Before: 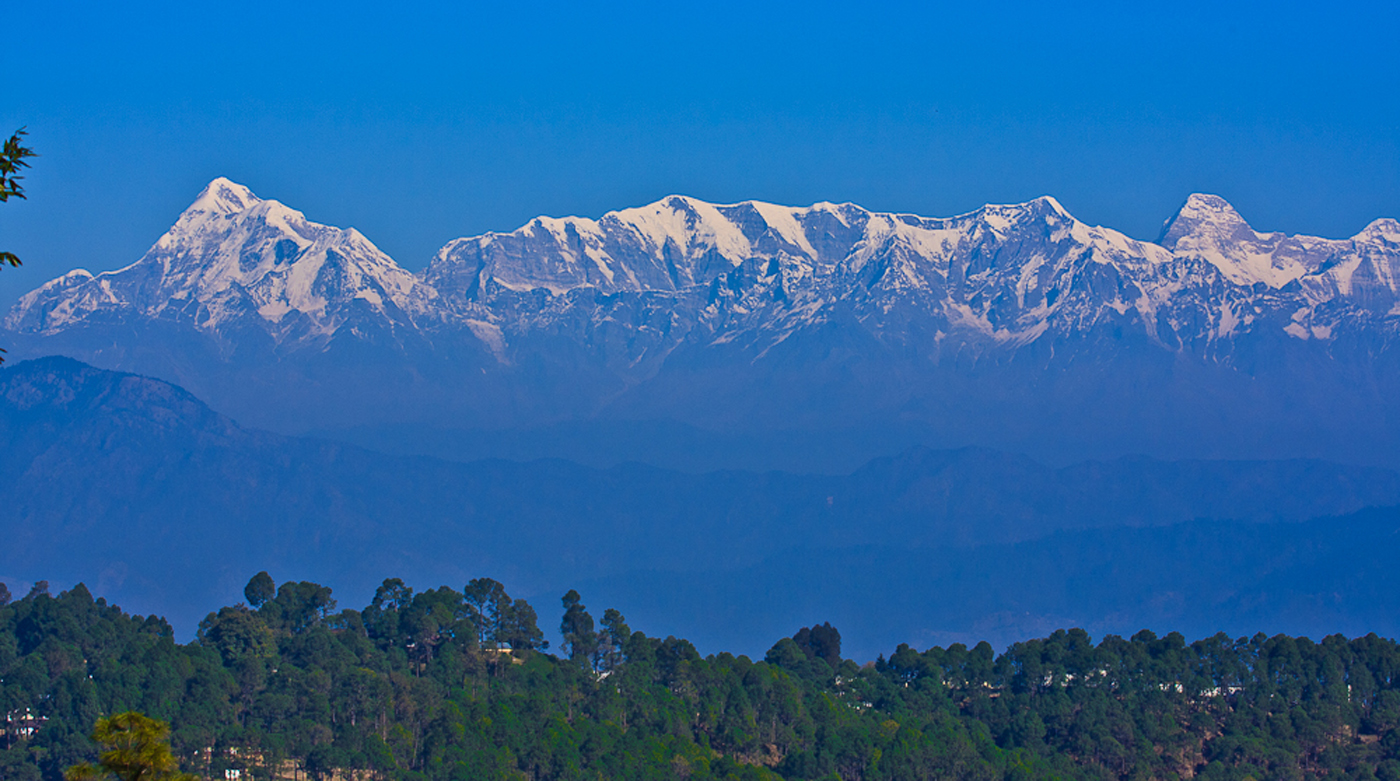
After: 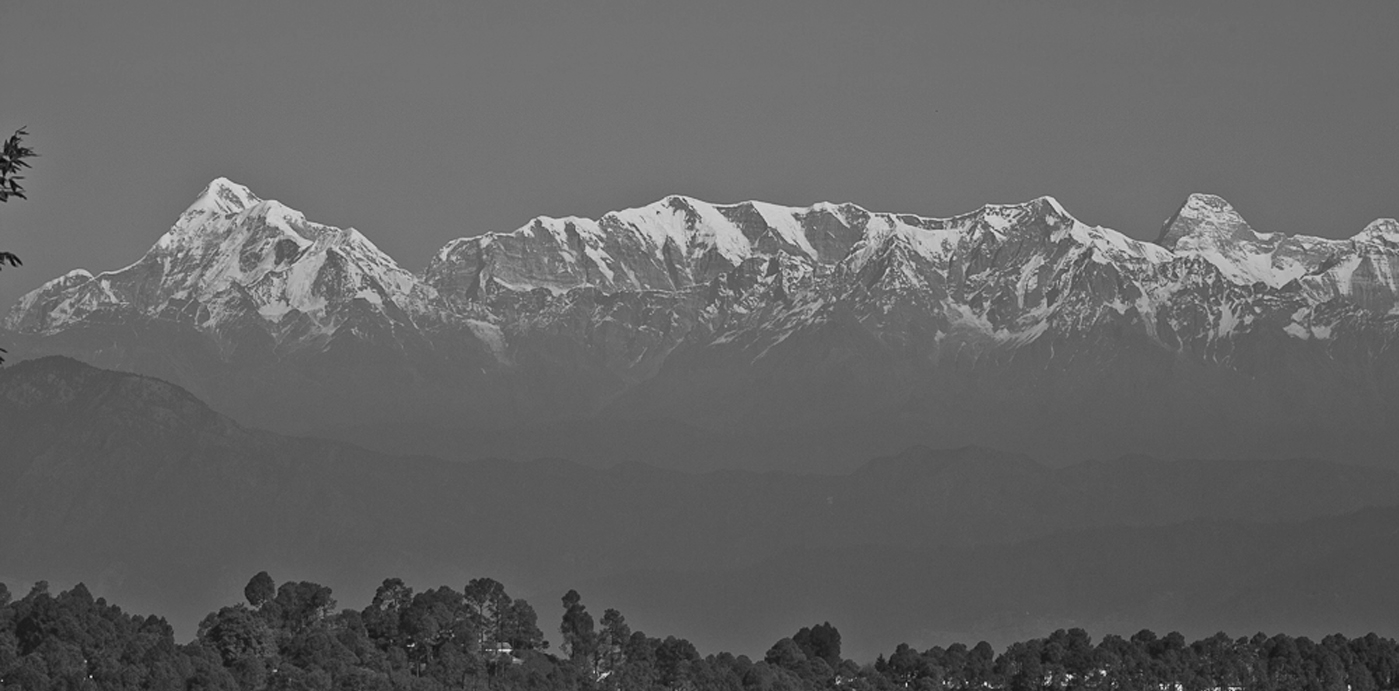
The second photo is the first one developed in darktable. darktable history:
crop and rotate: top 0%, bottom 11.49%
monochrome: size 1
